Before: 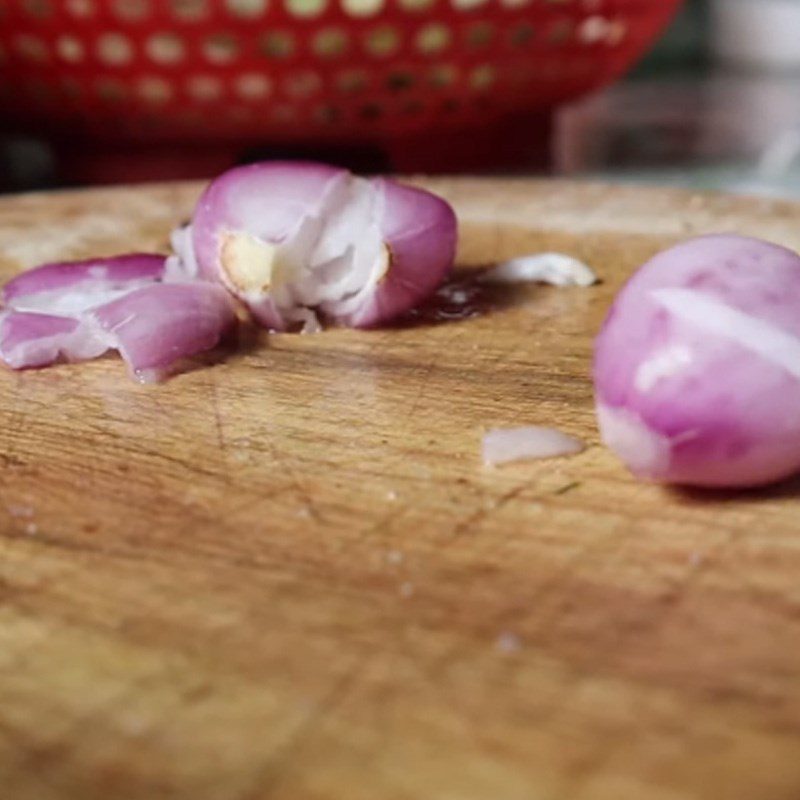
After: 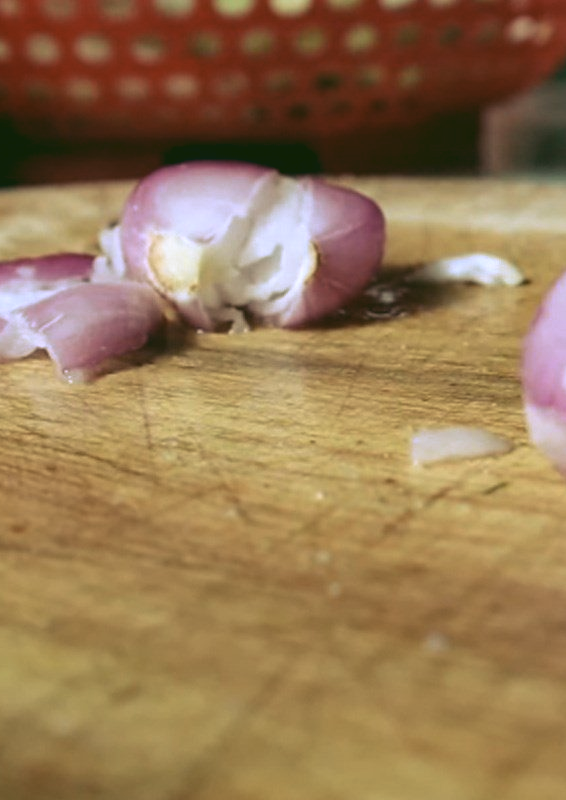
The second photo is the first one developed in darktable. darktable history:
rgb curve: curves: ch0 [(0.123, 0.061) (0.995, 0.887)]; ch1 [(0.06, 0.116) (1, 0.906)]; ch2 [(0, 0) (0.824, 0.69) (1, 1)], mode RGB, independent channels, compensate middle gray true
crop and rotate: left 9.061%, right 20.142%
exposure: black level correction 0, exposure 0.5 EV, compensate exposure bias true, compensate highlight preservation false
contrast brightness saturation: saturation -0.17
